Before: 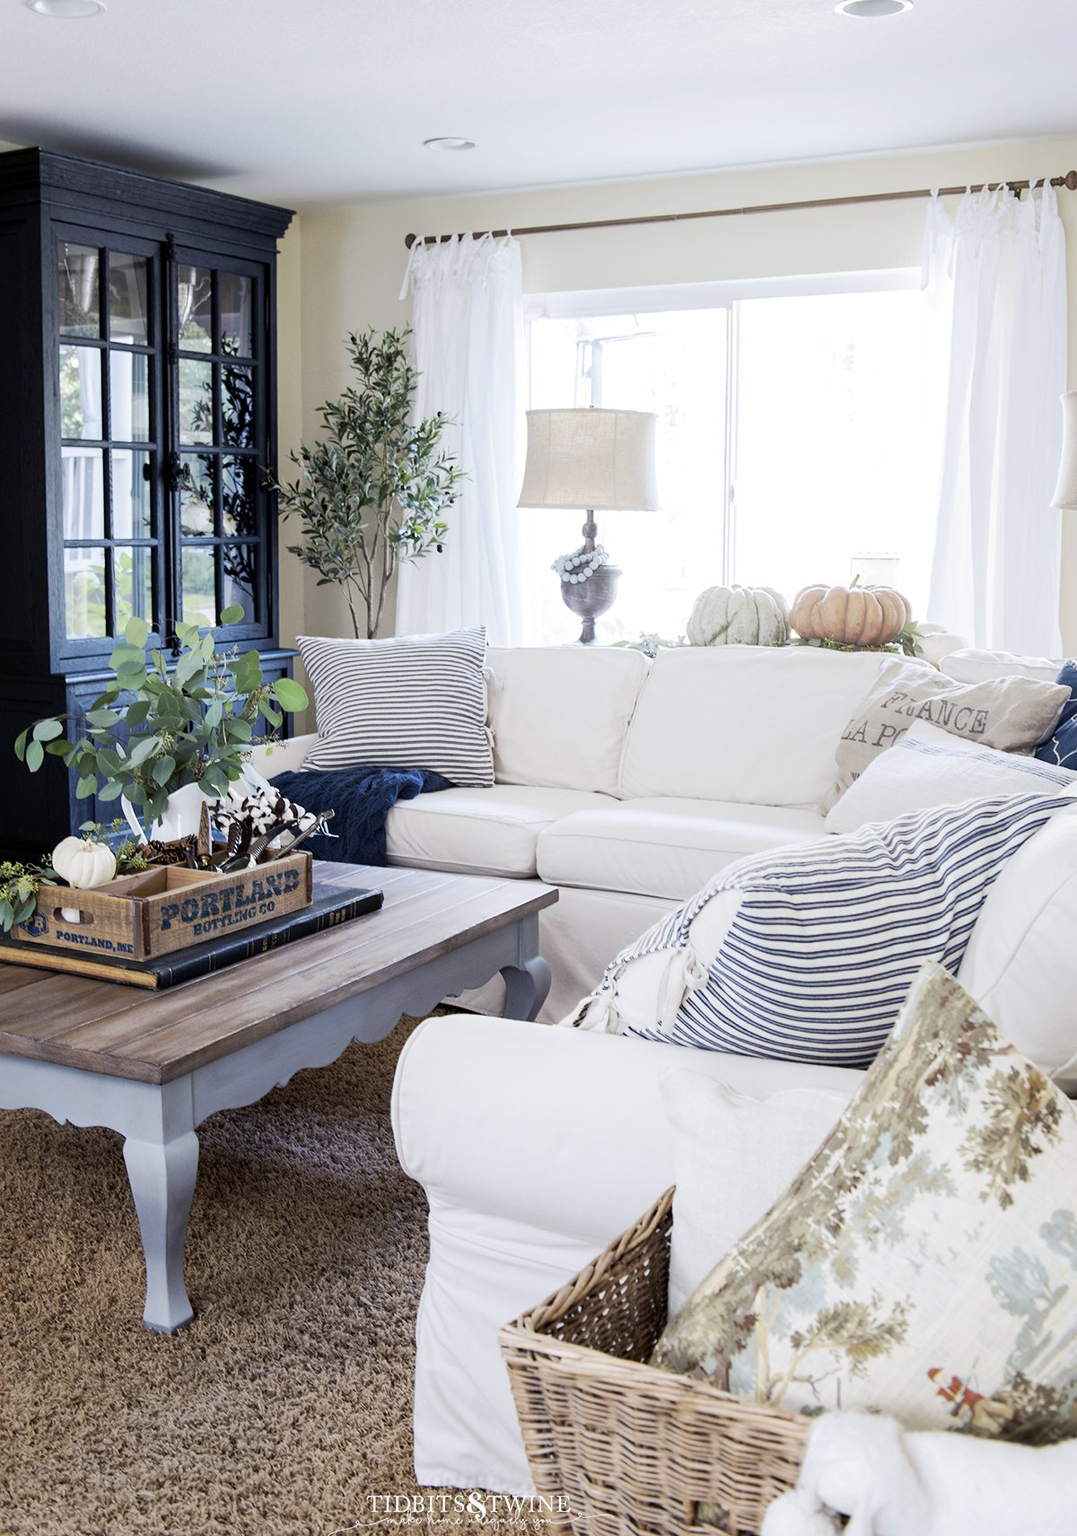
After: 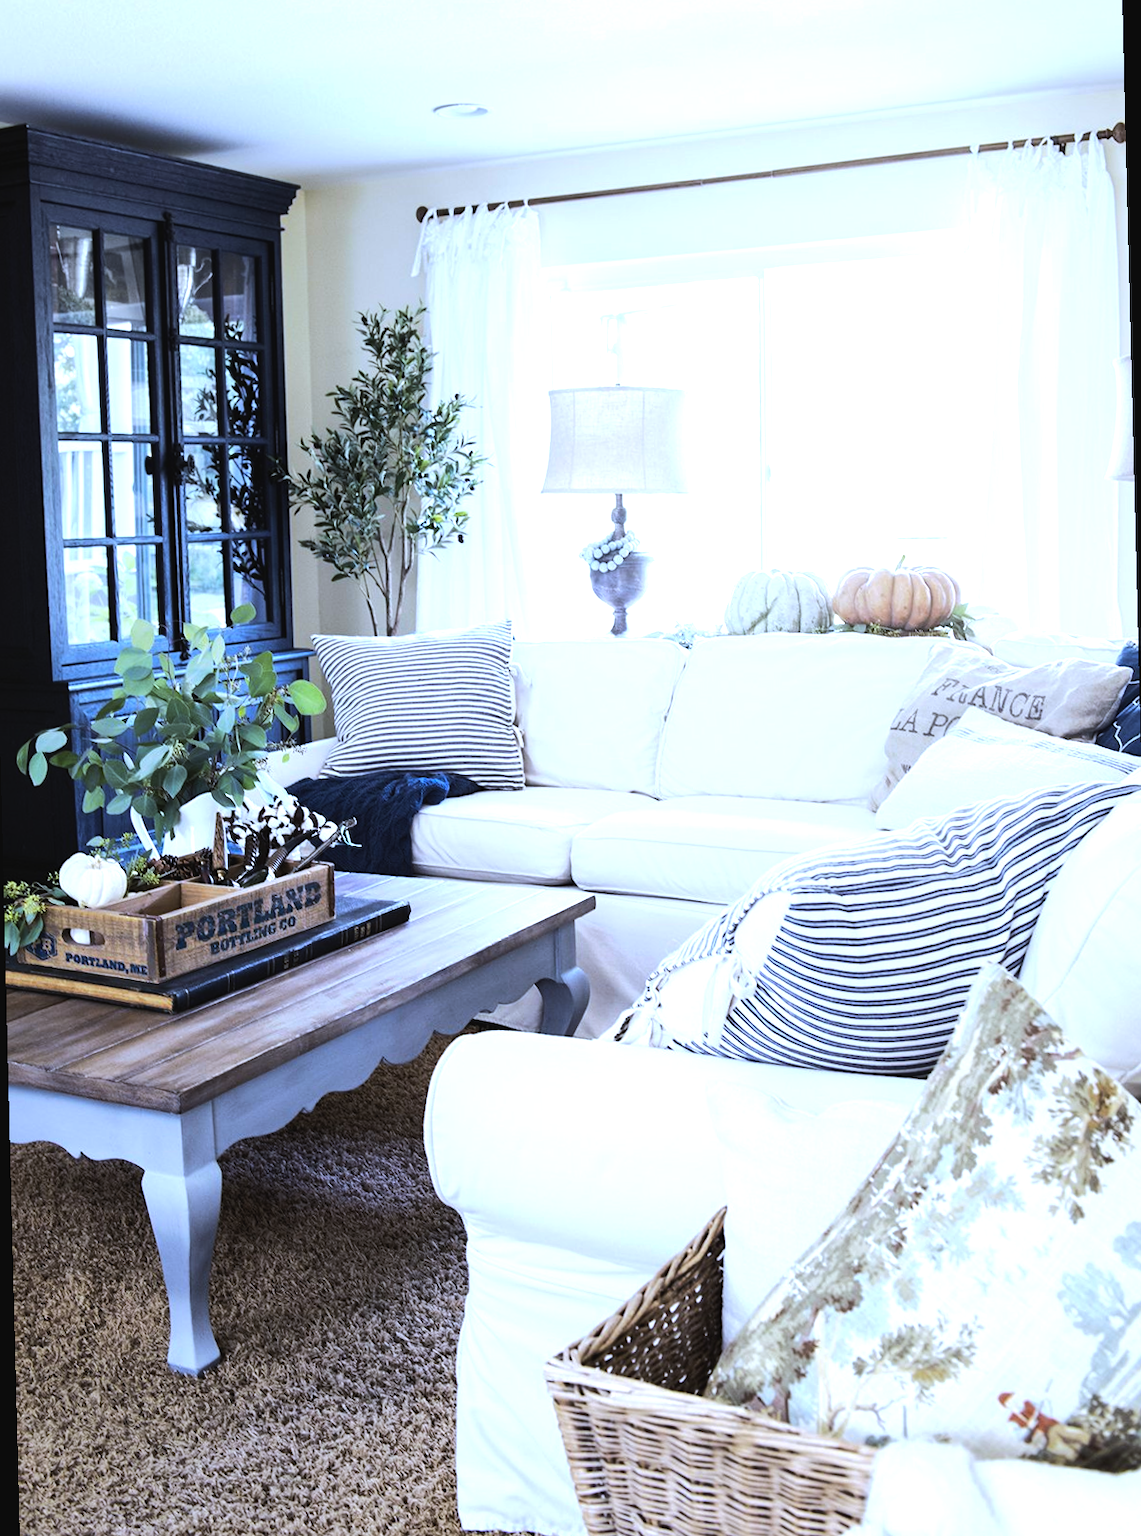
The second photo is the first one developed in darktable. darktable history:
color balance rgb: global offset › luminance 0.71%, perceptual saturation grading › global saturation -11.5%, perceptual brilliance grading › highlights 17.77%, perceptual brilliance grading › mid-tones 31.71%, perceptual brilliance grading › shadows -31.01%, global vibrance 50%
rotate and perspective: rotation -1.42°, crop left 0.016, crop right 0.984, crop top 0.035, crop bottom 0.965
white balance: red 0.926, green 1.003, blue 1.133
